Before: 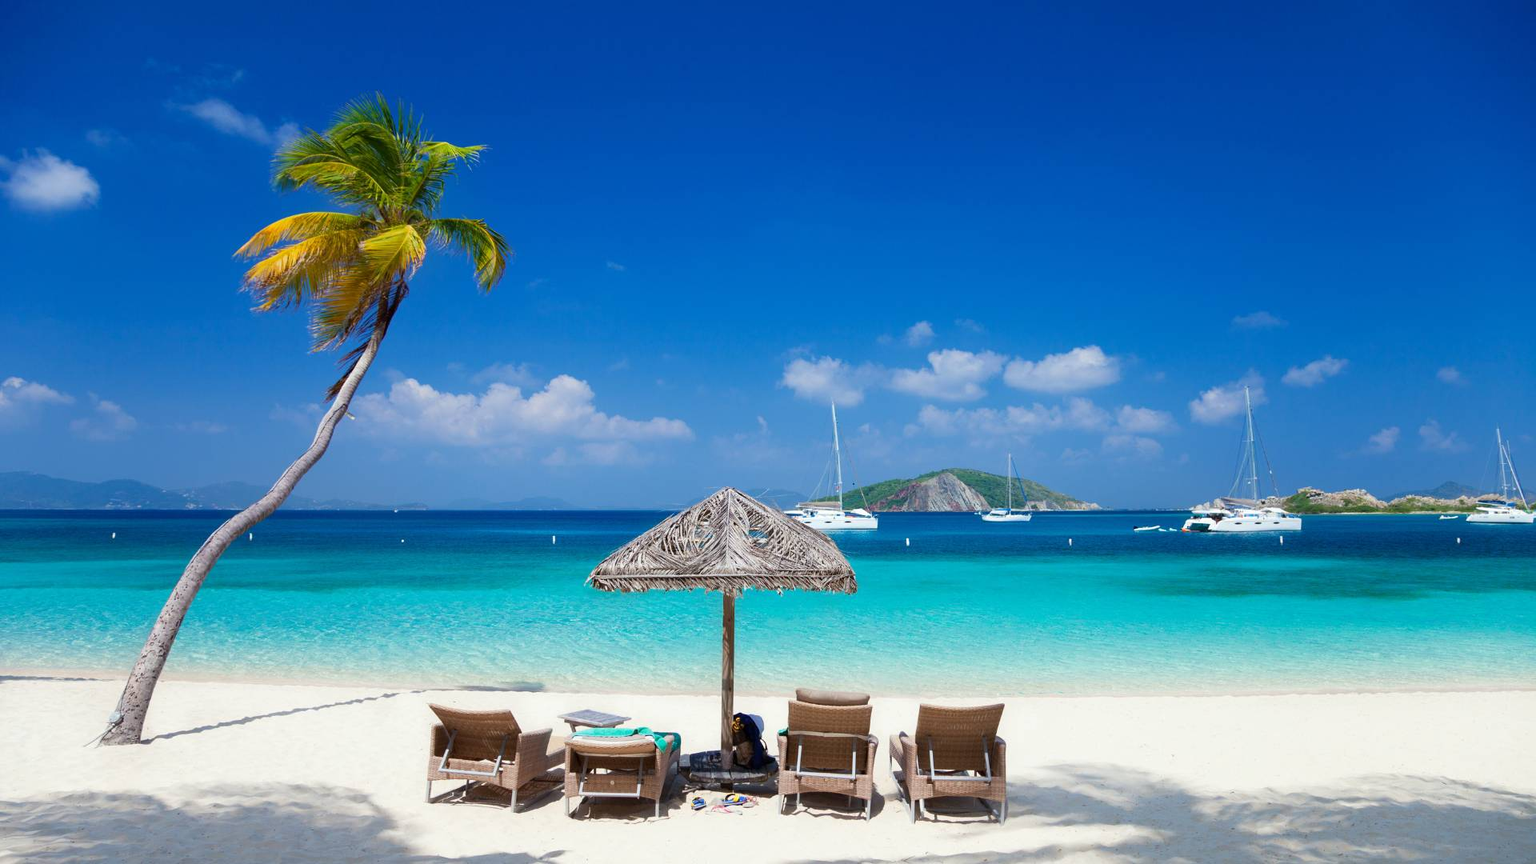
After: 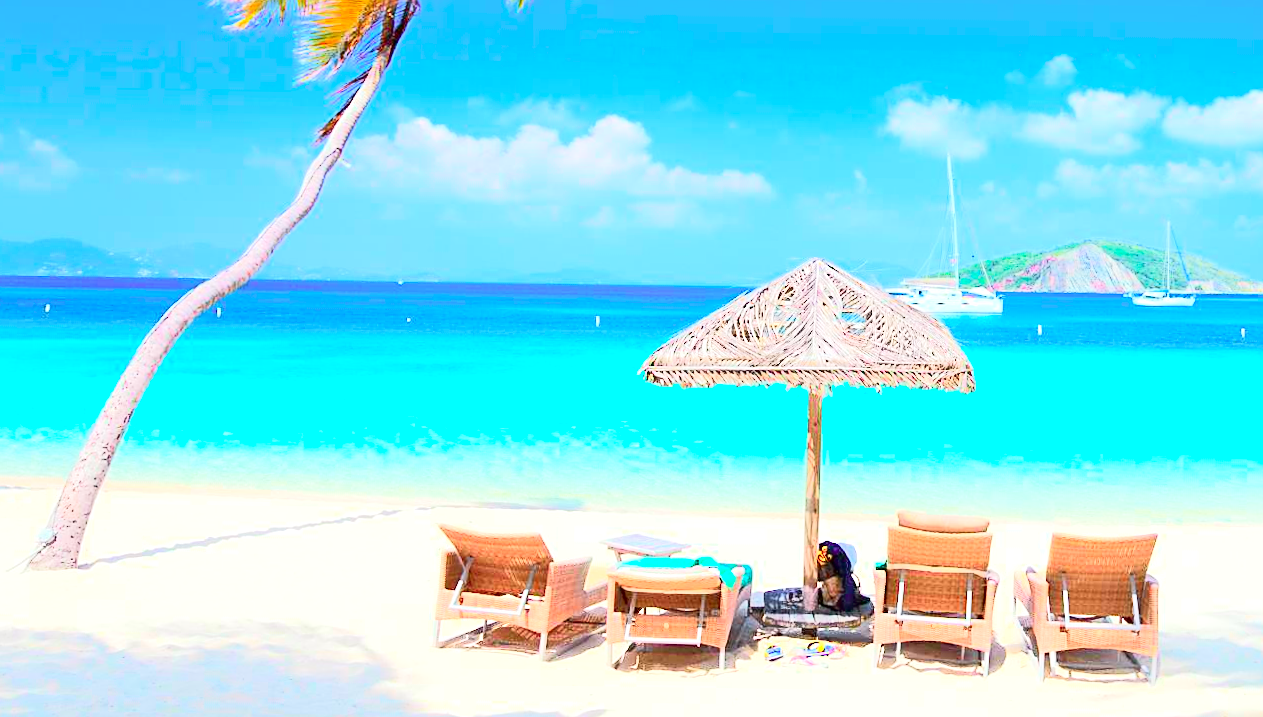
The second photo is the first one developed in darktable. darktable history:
sharpen: on, module defaults
tone curve: curves: ch0 [(0, 0.005) (0.103, 0.097) (0.18, 0.22) (0.4, 0.485) (0.5, 0.612) (0.668, 0.787) (0.823, 0.894) (1, 0.971)]; ch1 [(0, 0) (0.172, 0.123) (0.324, 0.253) (0.396, 0.388) (0.478, 0.461) (0.499, 0.498) (0.522, 0.528) (0.609, 0.686) (0.704, 0.818) (1, 1)]; ch2 [(0, 0) (0.411, 0.424) (0.496, 0.501) (0.515, 0.514) (0.555, 0.585) (0.641, 0.69) (1, 1)], color space Lab, independent channels, preserve colors none
crop and rotate: angle -0.783°, left 3.759%, top 32.001%, right 28.828%
tone equalizer: -8 EV 1.99 EV, -7 EV 1.98 EV, -6 EV 1.99 EV, -5 EV 2 EV, -4 EV 1.96 EV, -3 EV 1.5 EV, -2 EV 0.989 EV, -1 EV 0.515 EV, edges refinement/feathering 500, mask exposure compensation -1.57 EV, preserve details no
contrast brightness saturation: contrast 0.04, saturation 0.157
